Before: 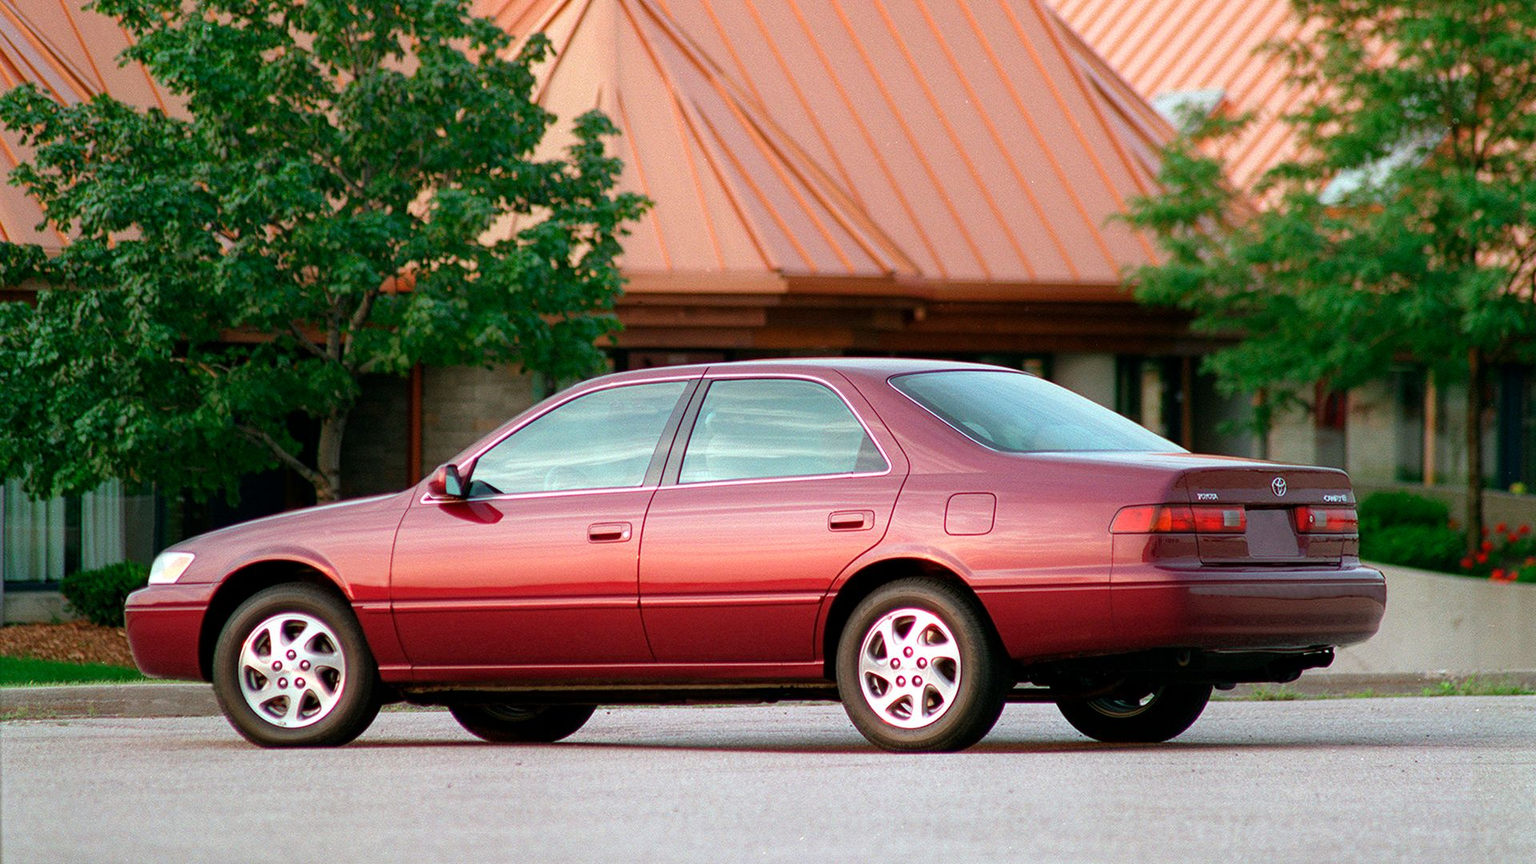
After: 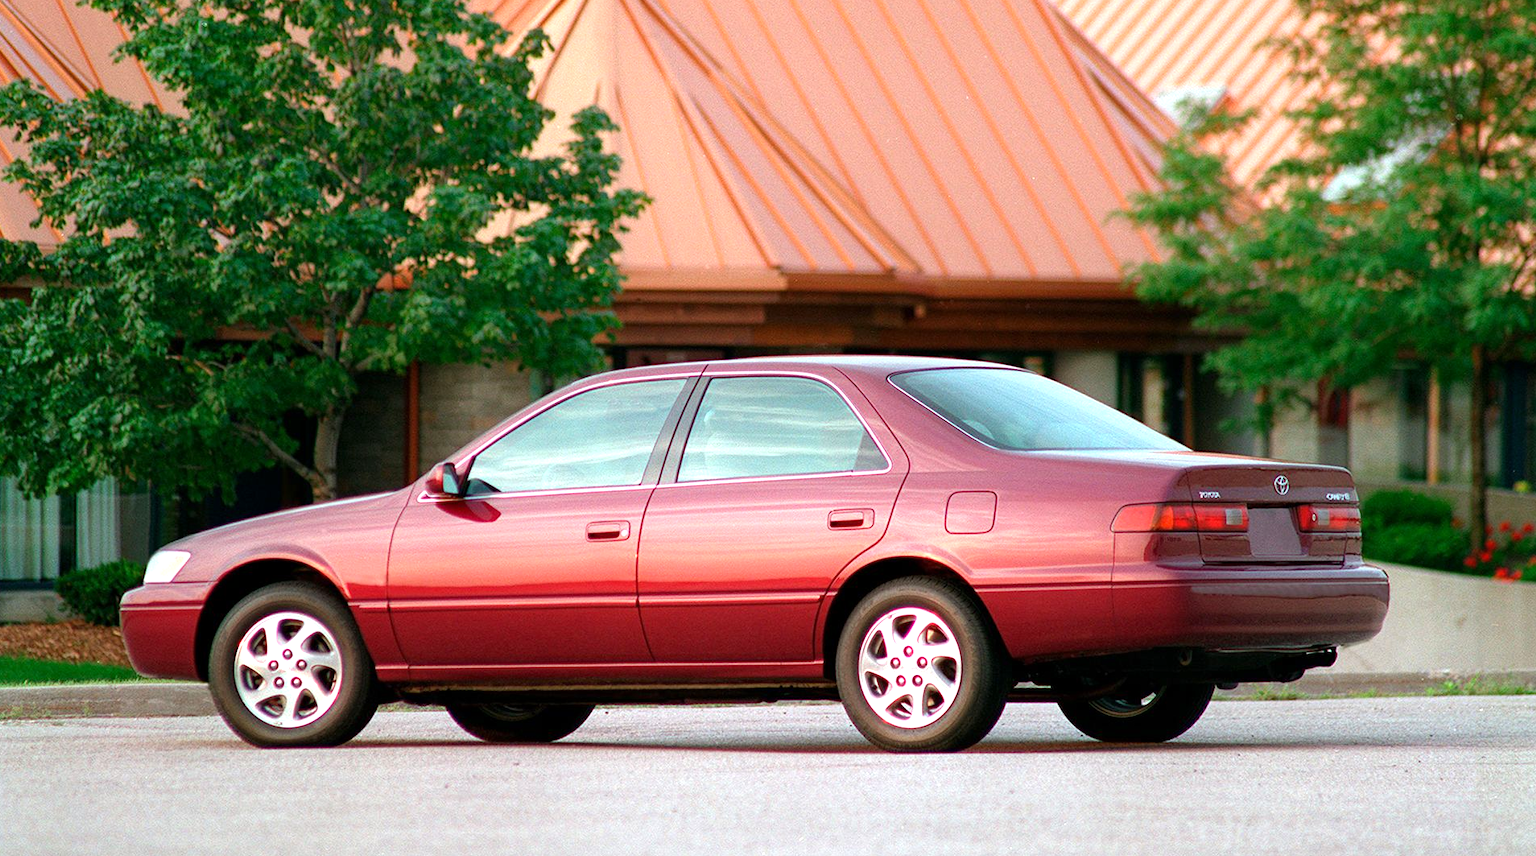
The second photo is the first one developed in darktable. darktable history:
exposure: exposure 0.44 EV, compensate exposure bias true, compensate highlight preservation false
crop: left 0.415%, top 0.571%, right 0.158%, bottom 0.903%
